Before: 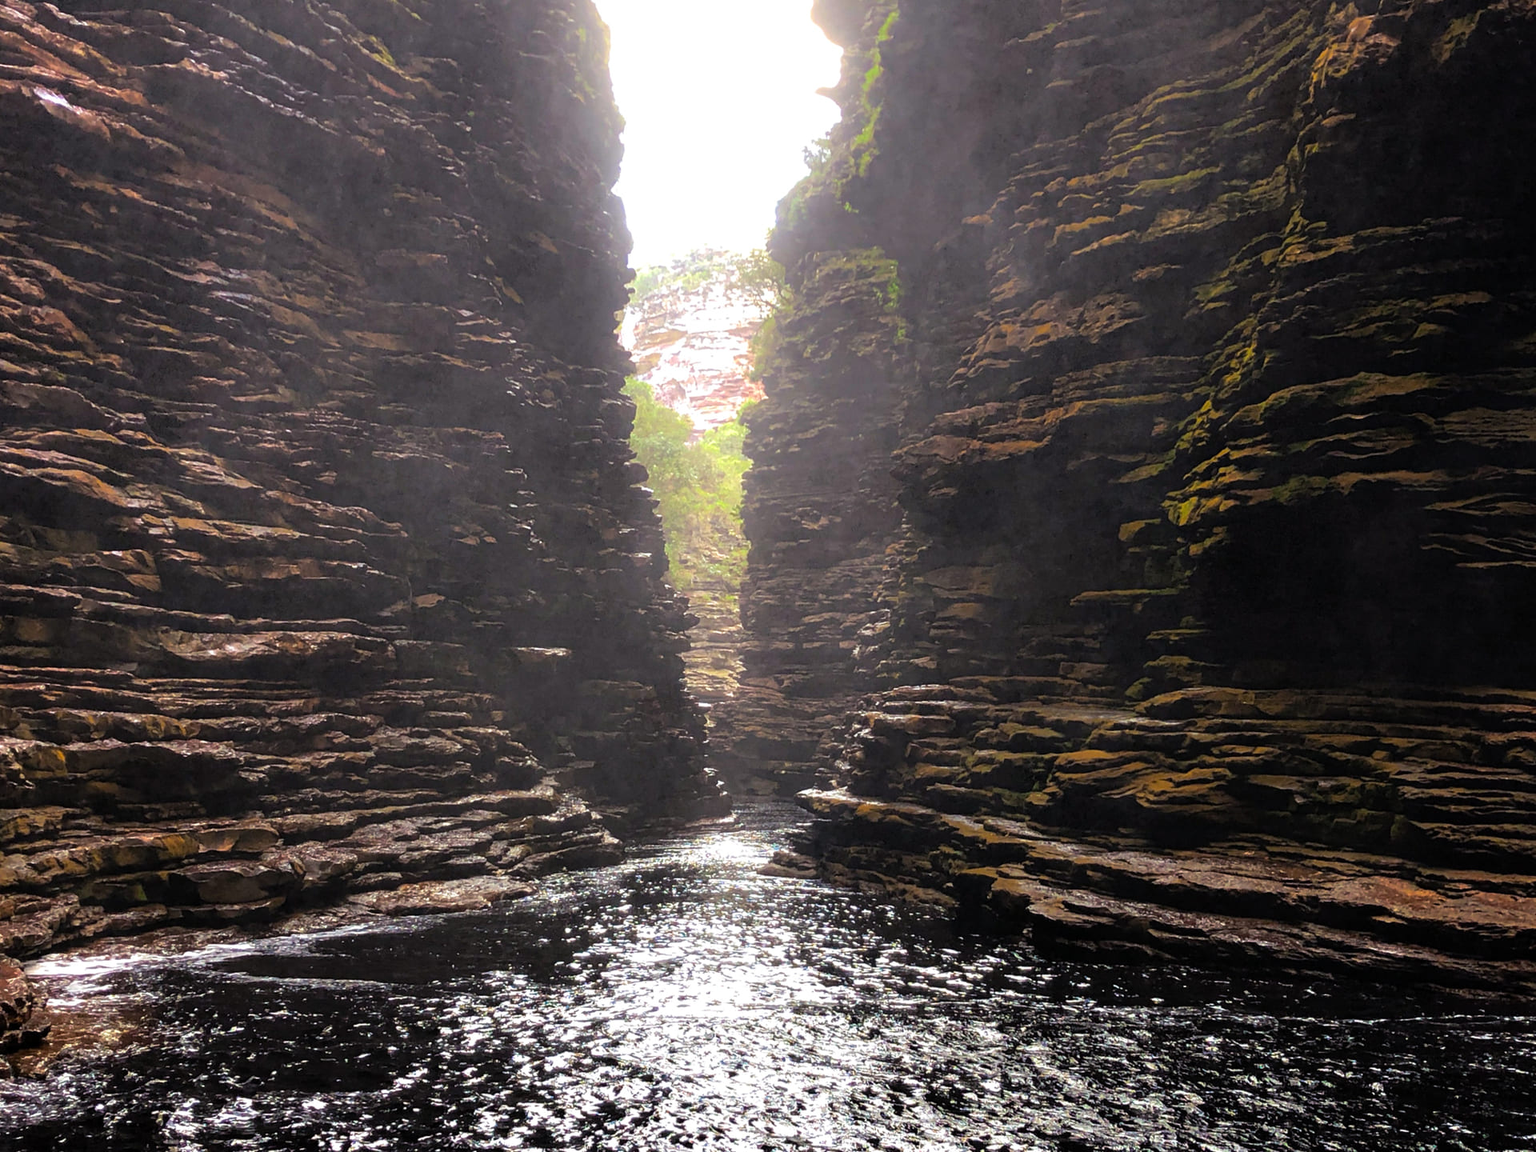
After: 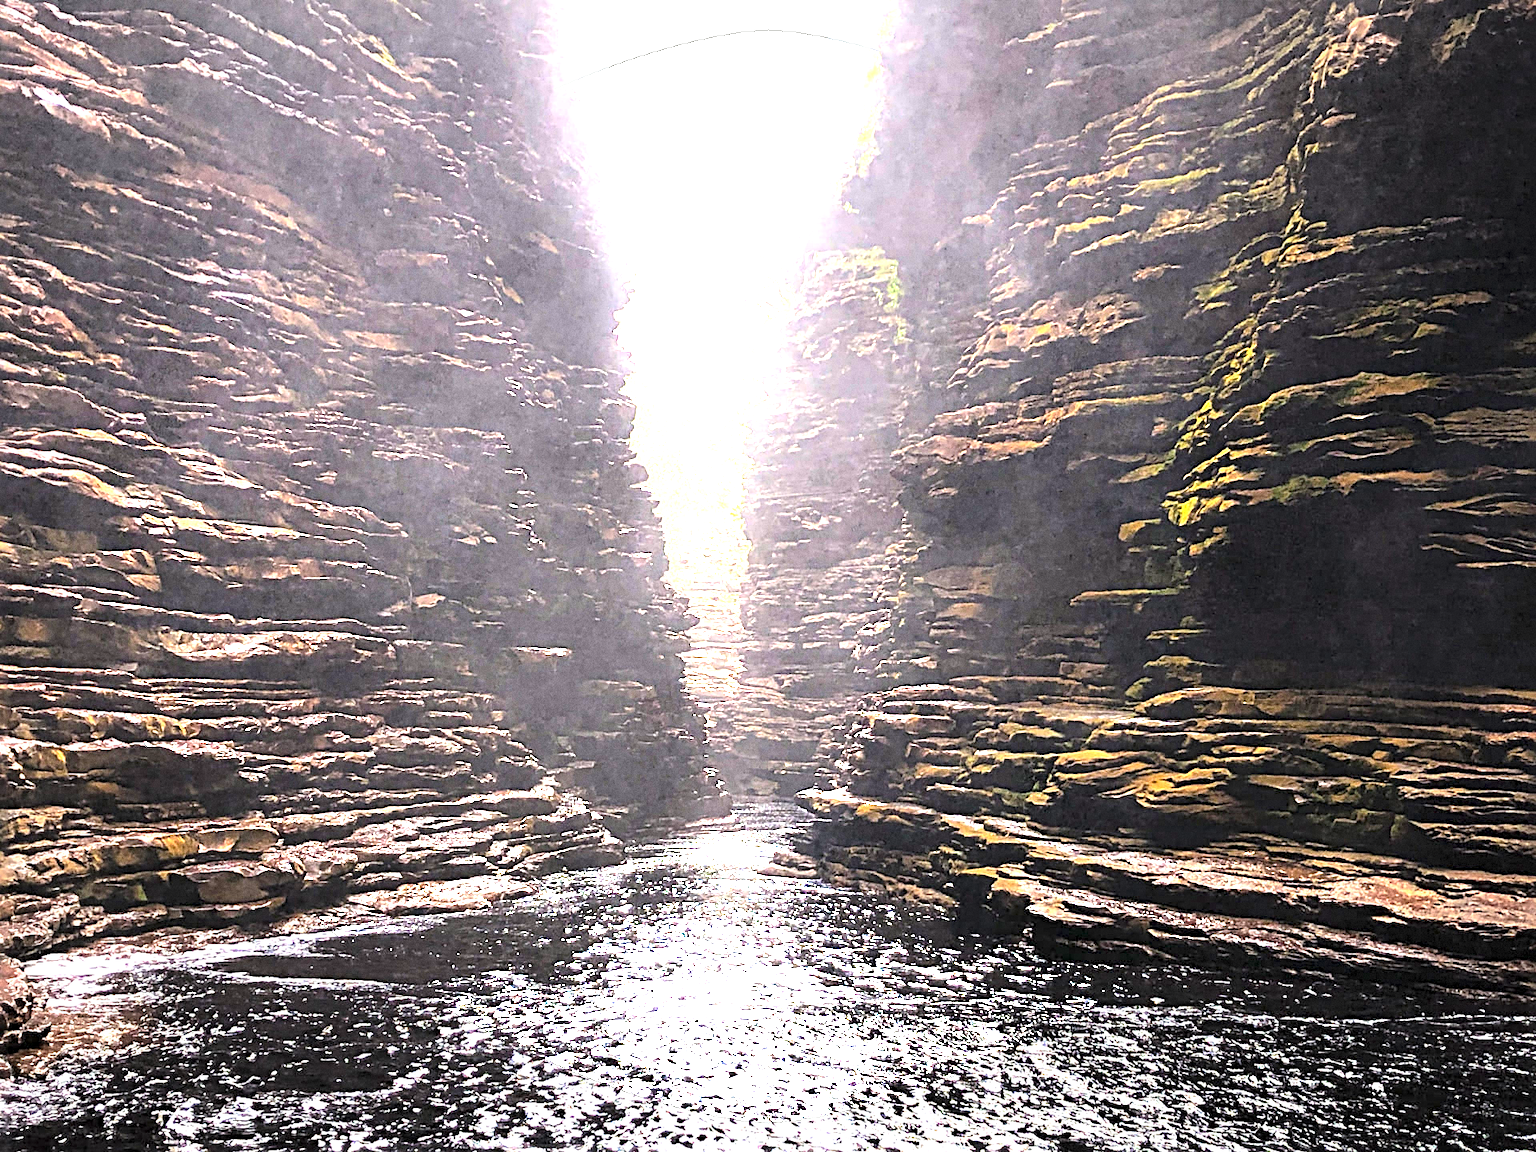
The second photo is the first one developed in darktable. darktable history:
grain: coarseness 0.47 ISO
white balance: red 1.004, blue 1.024
sharpen: radius 4
vignetting: fall-off start 91%, fall-off radius 39.39%, brightness -0.182, saturation -0.3, width/height ratio 1.219, shape 1.3, dithering 8-bit output, unbound false
exposure: black level correction 0, exposure 2.327 EV, compensate exposure bias true, compensate highlight preservation false
